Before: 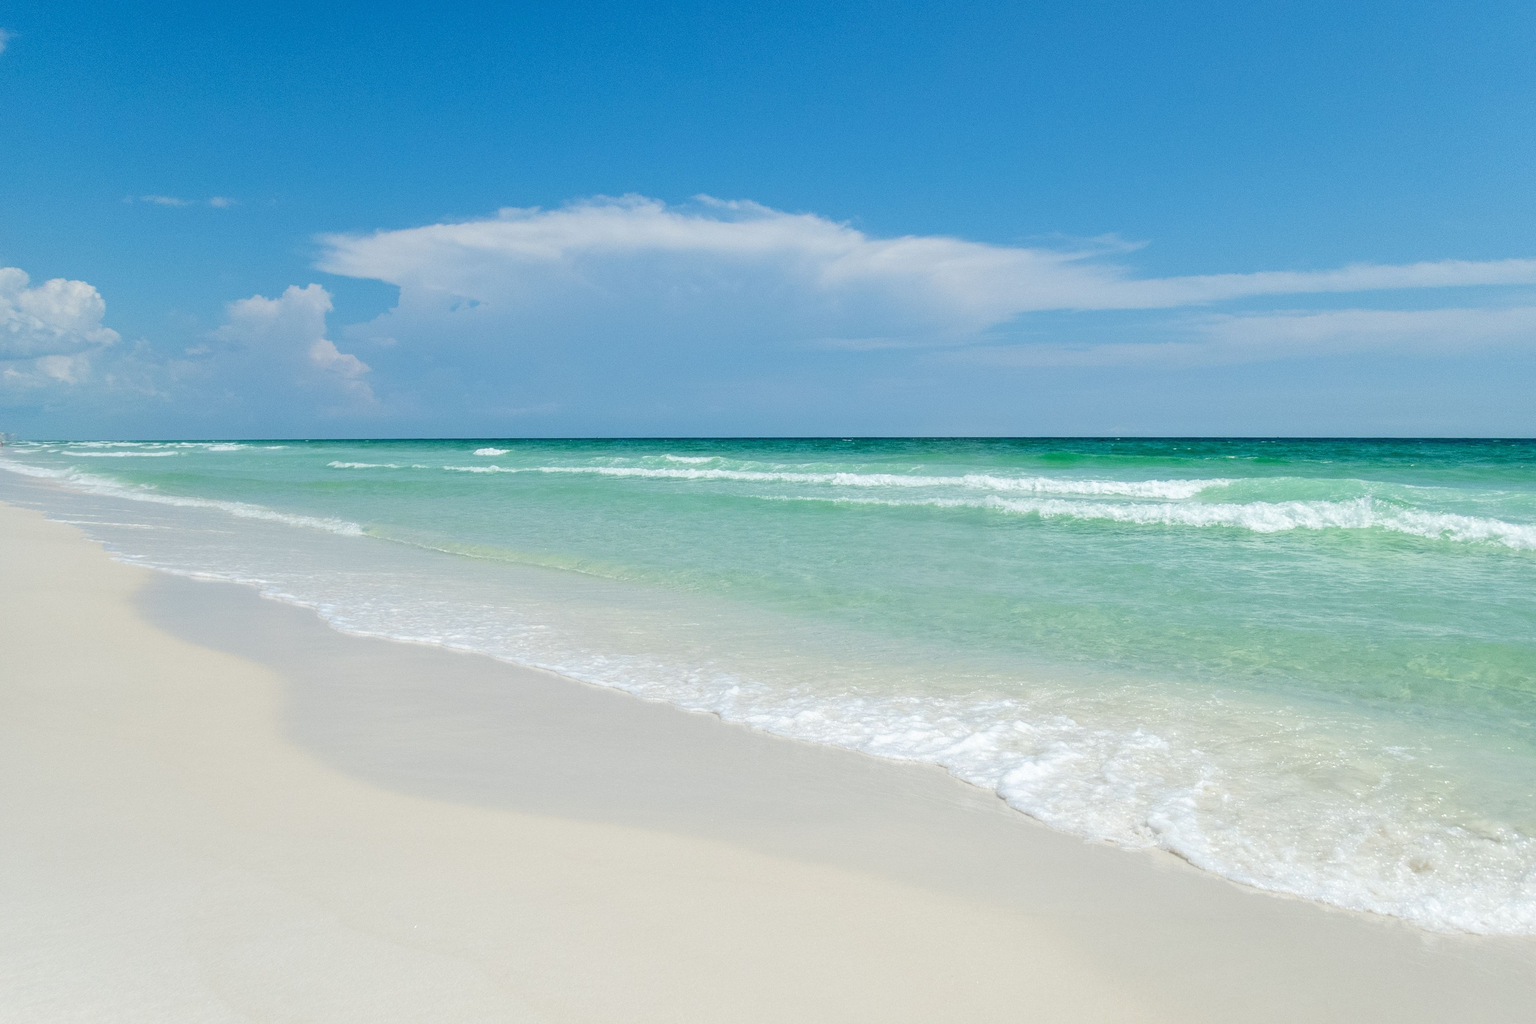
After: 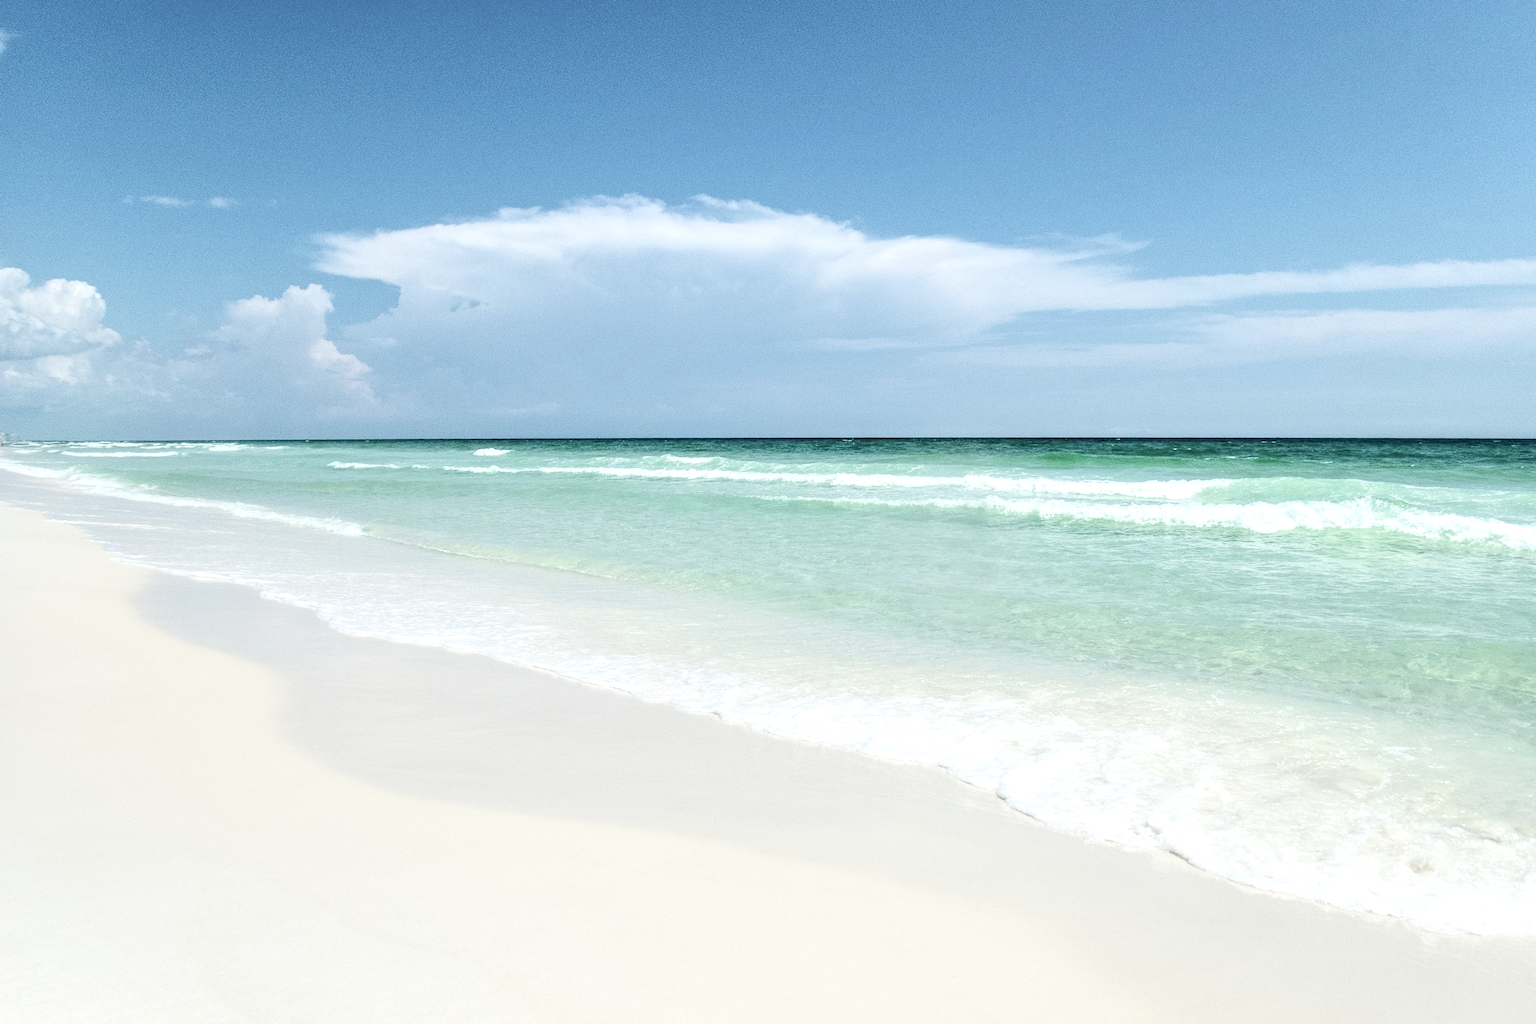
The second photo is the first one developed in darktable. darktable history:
local contrast: detail 130%
exposure: black level correction 0, exposure 0.3 EV, compensate highlight preservation false
contrast brightness saturation: contrast 0.248, saturation -0.316
